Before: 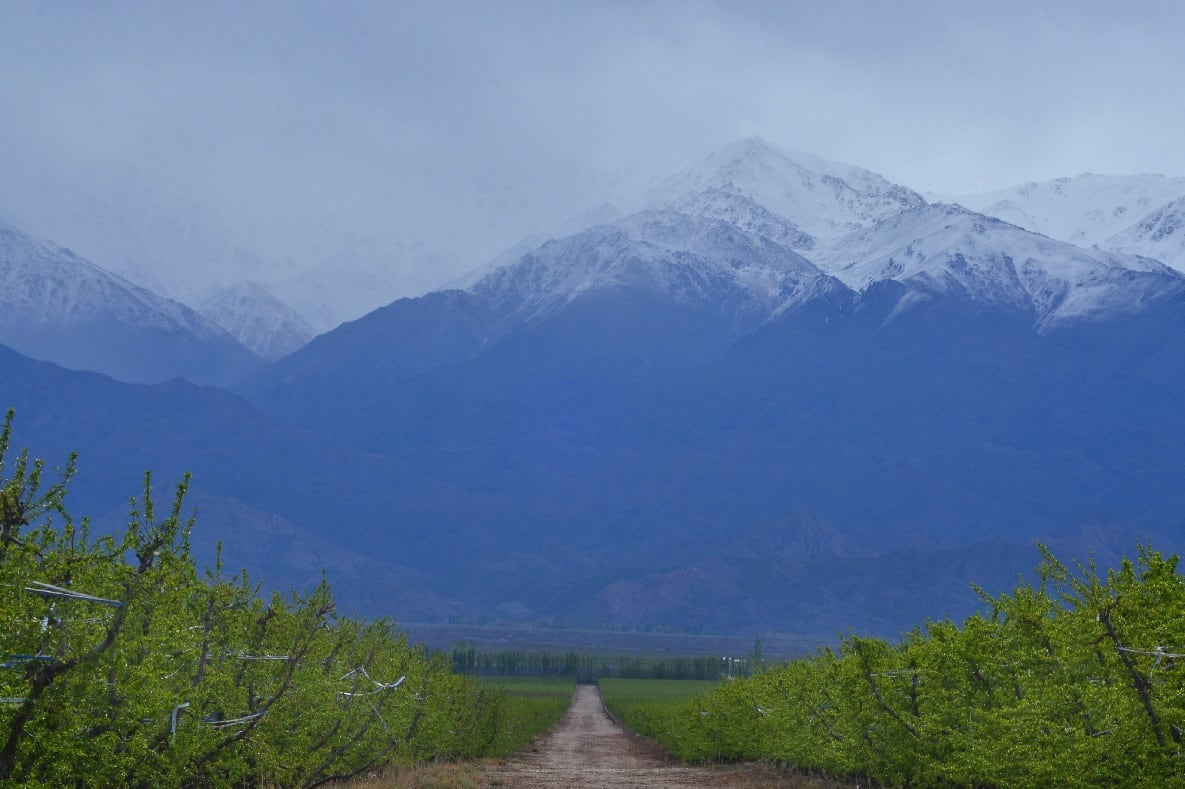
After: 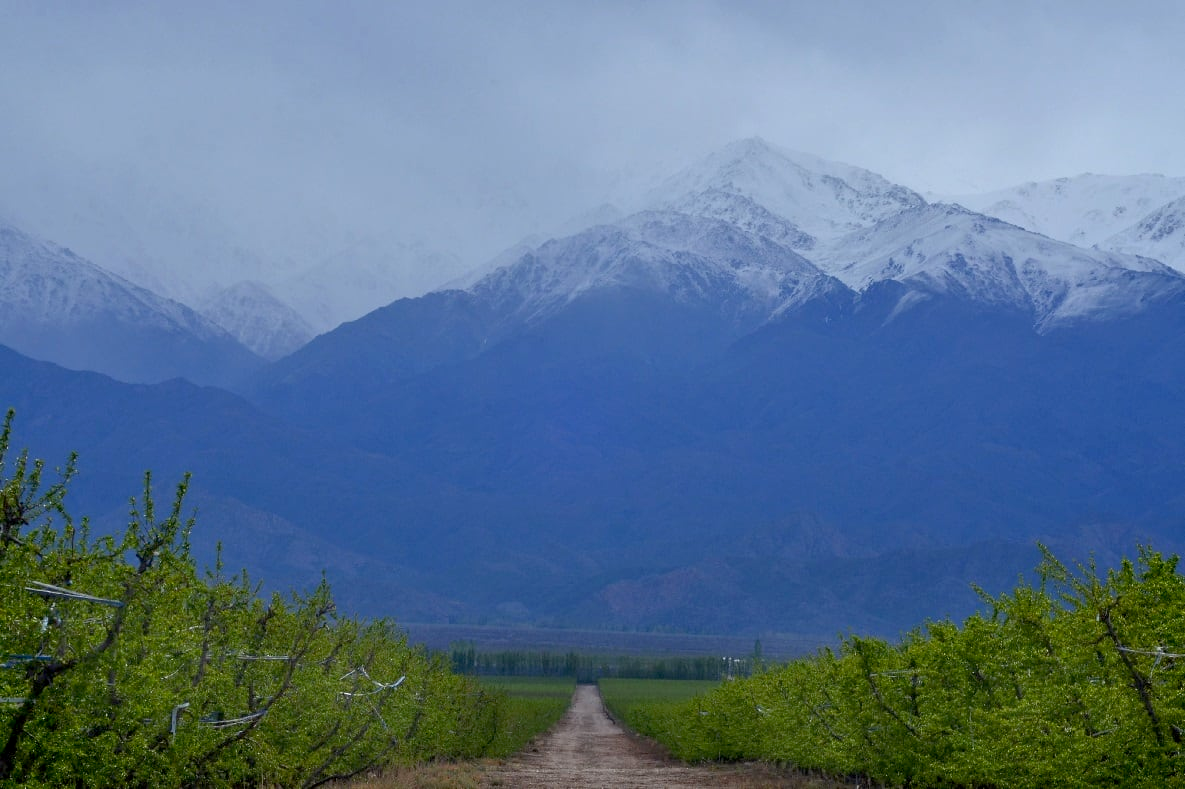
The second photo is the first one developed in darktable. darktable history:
exposure: black level correction 0.011, compensate highlight preservation false
